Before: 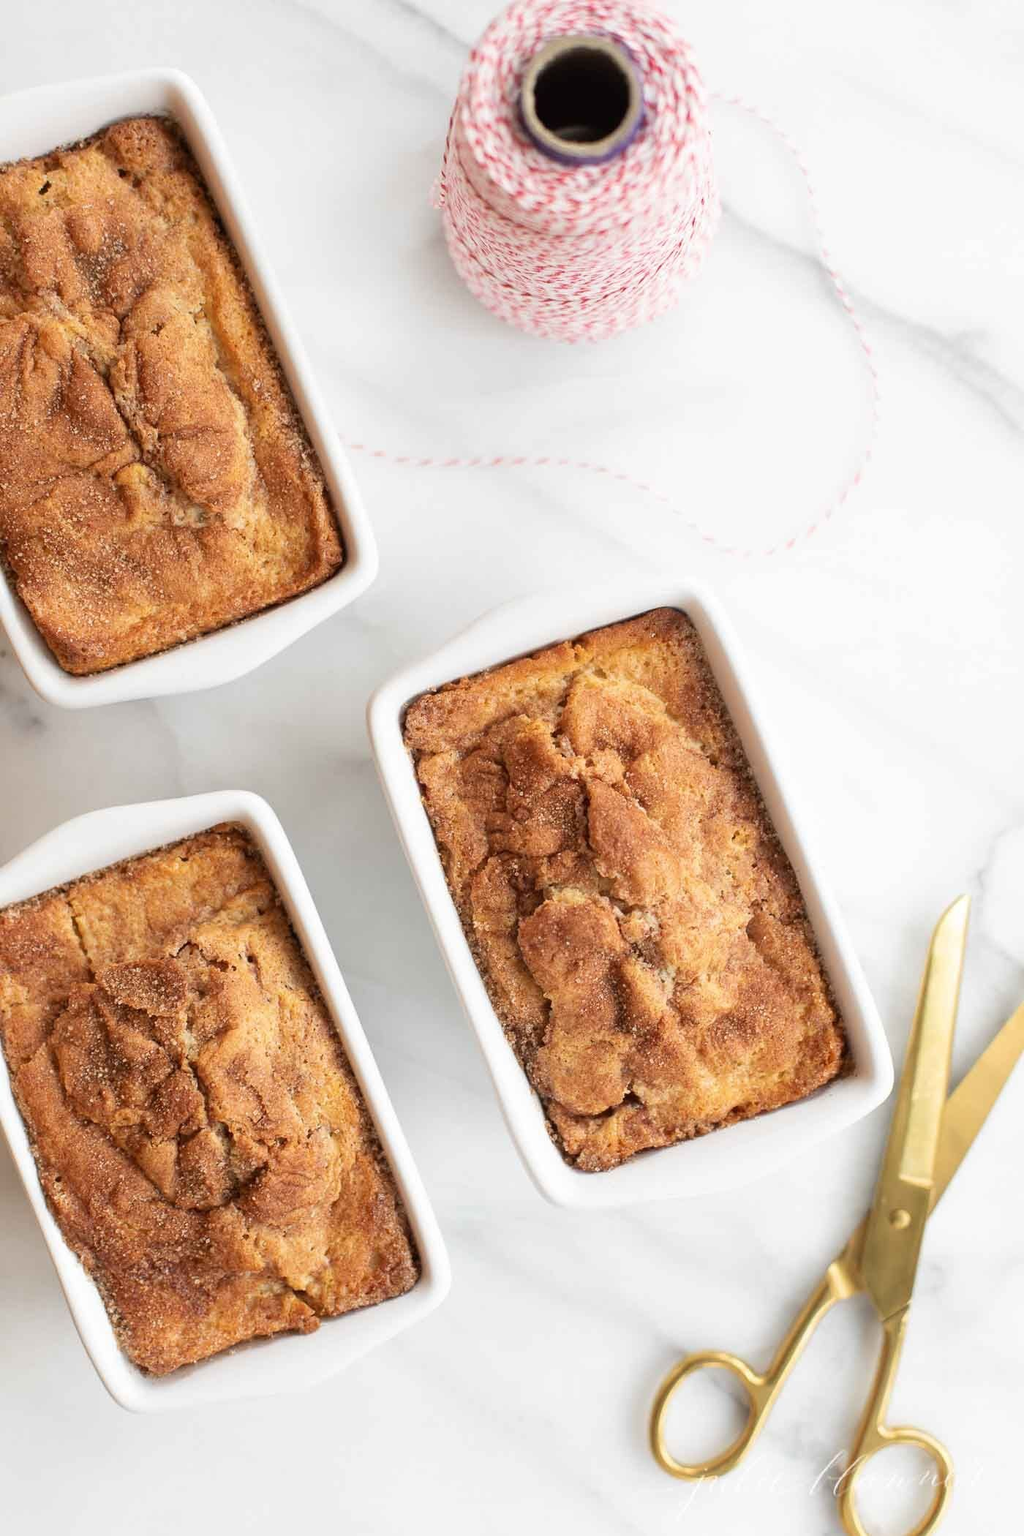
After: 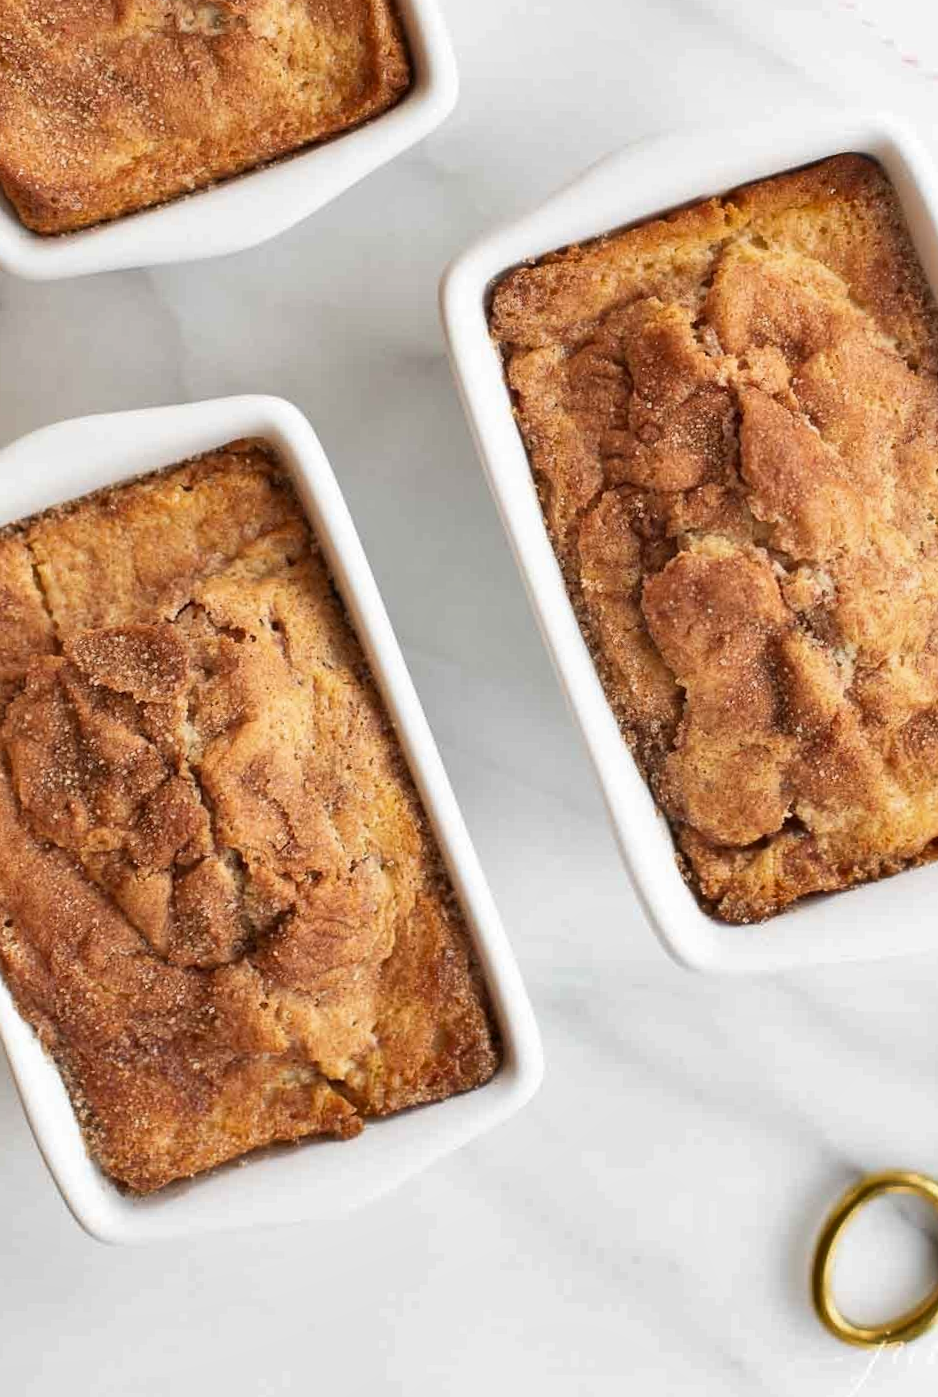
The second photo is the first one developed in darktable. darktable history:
crop and rotate: angle -0.827°, left 3.558%, top 32.032%, right 27.982%
shadows and highlights: white point adjustment 0.063, highlights color adjustment 52.65%, soften with gaussian
